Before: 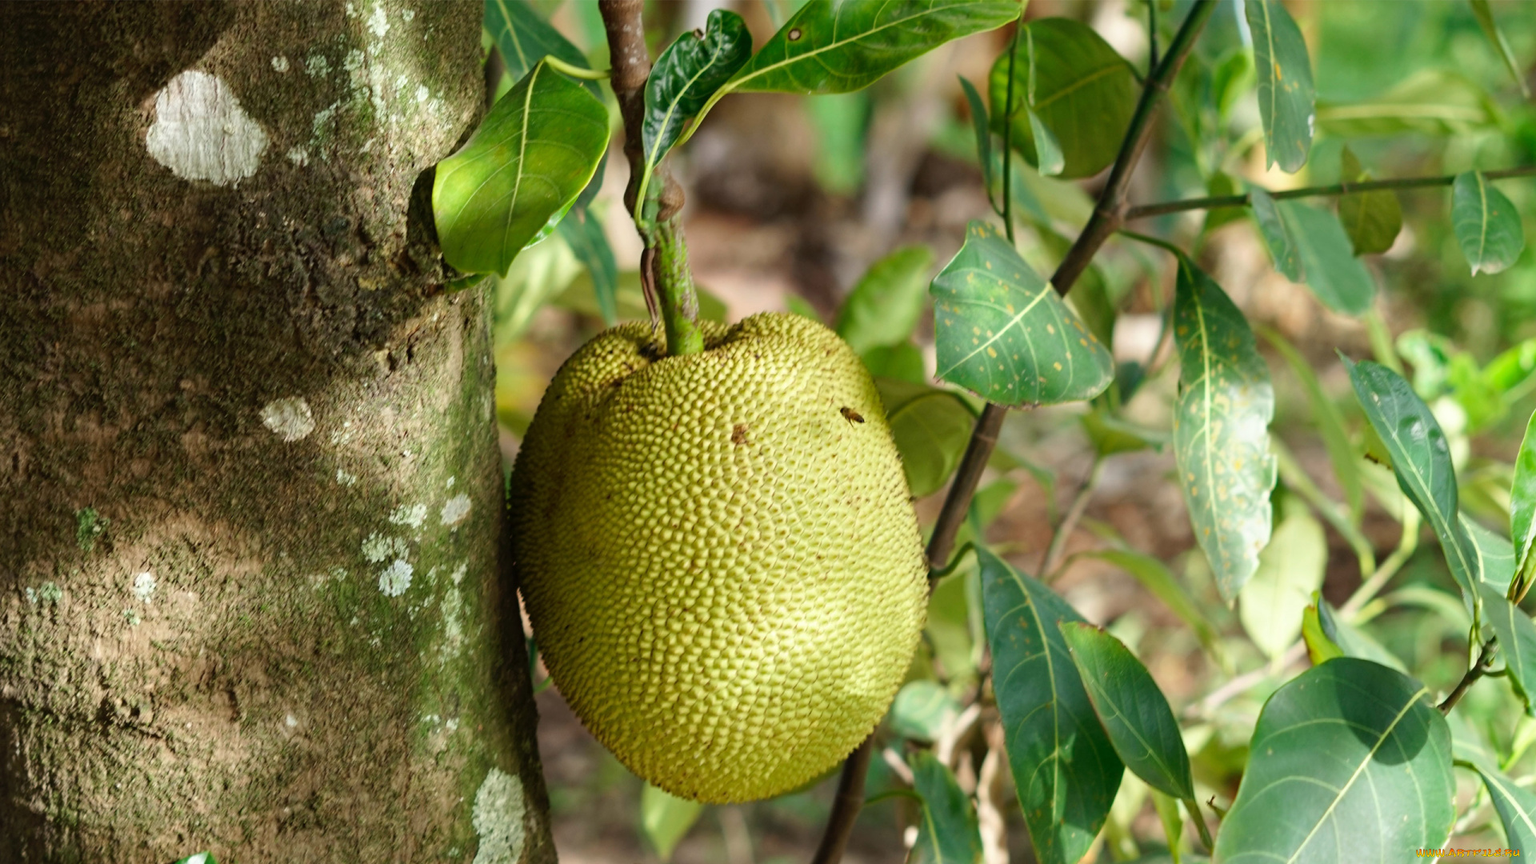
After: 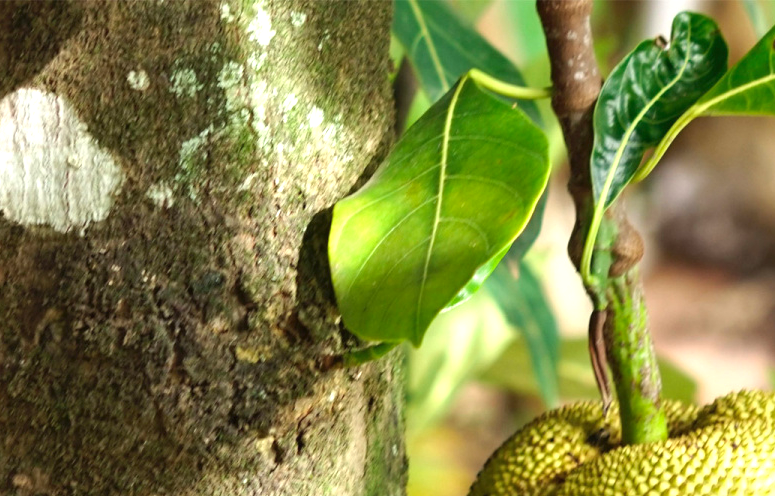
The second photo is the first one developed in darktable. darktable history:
color balance rgb: shadows lift › chroma 3.25%, shadows lift › hue 279.31°, perceptual saturation grading › global saturation -3.406%, global vibrance 20%
crop and rotate: left 11.043%, top 0.074%, right 48.544%, bottom 53.928%
exposure: black level correction 0, exposure 0.694 EV, compensate highlight preservation false
